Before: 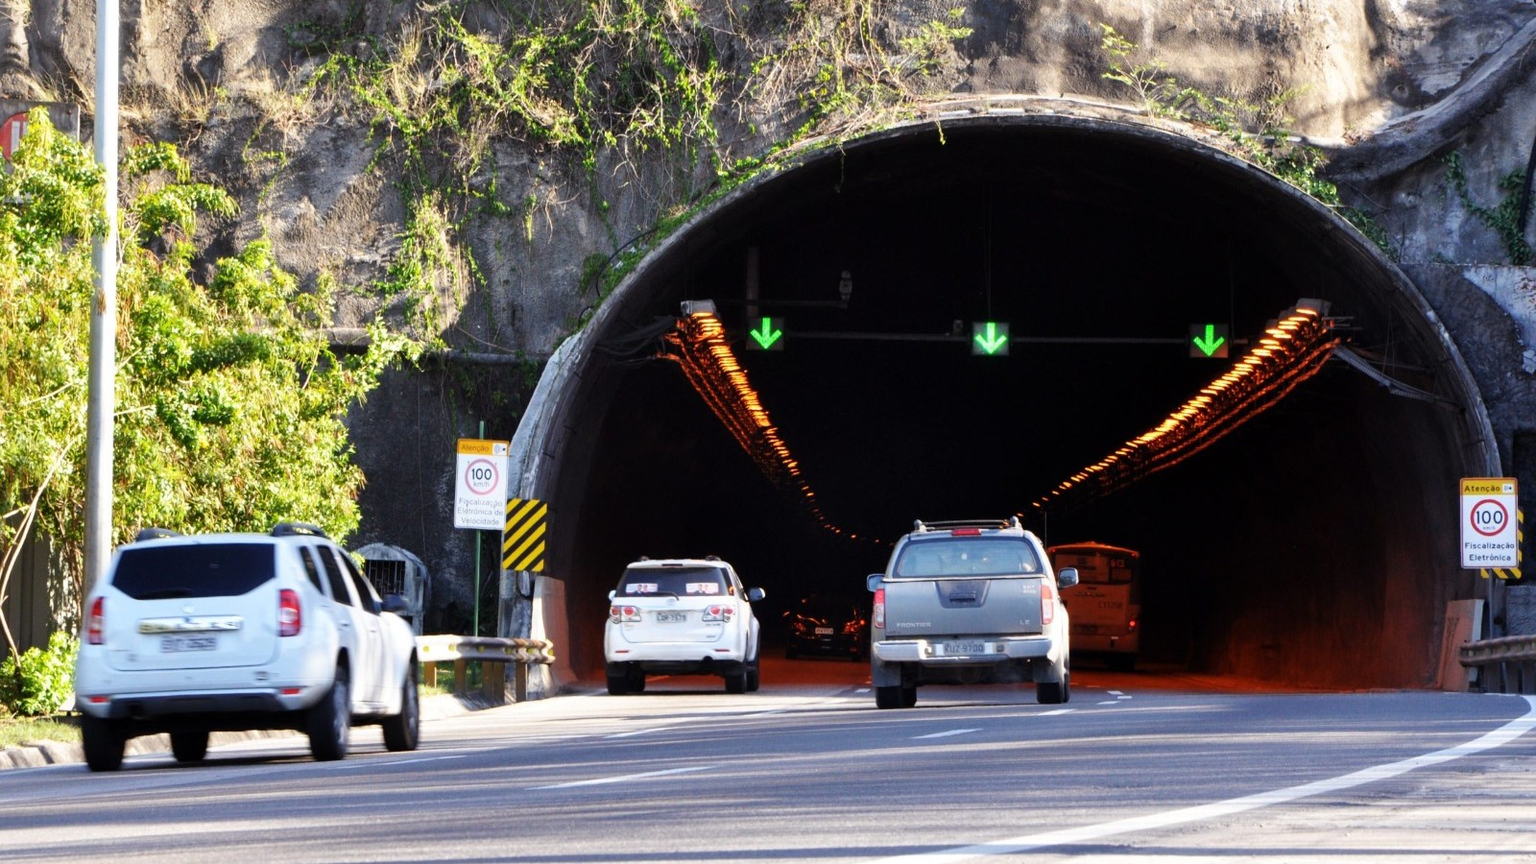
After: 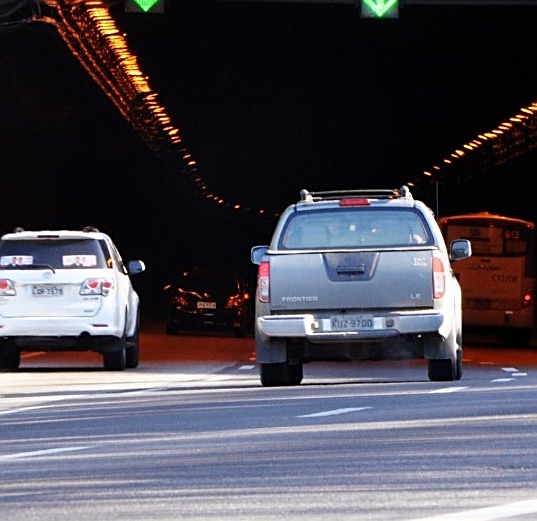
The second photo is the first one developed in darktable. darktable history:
sharpen: on, module defaults
crop: left 40.78%, top 39.195%, right 25.62%, bottom 2.84%
